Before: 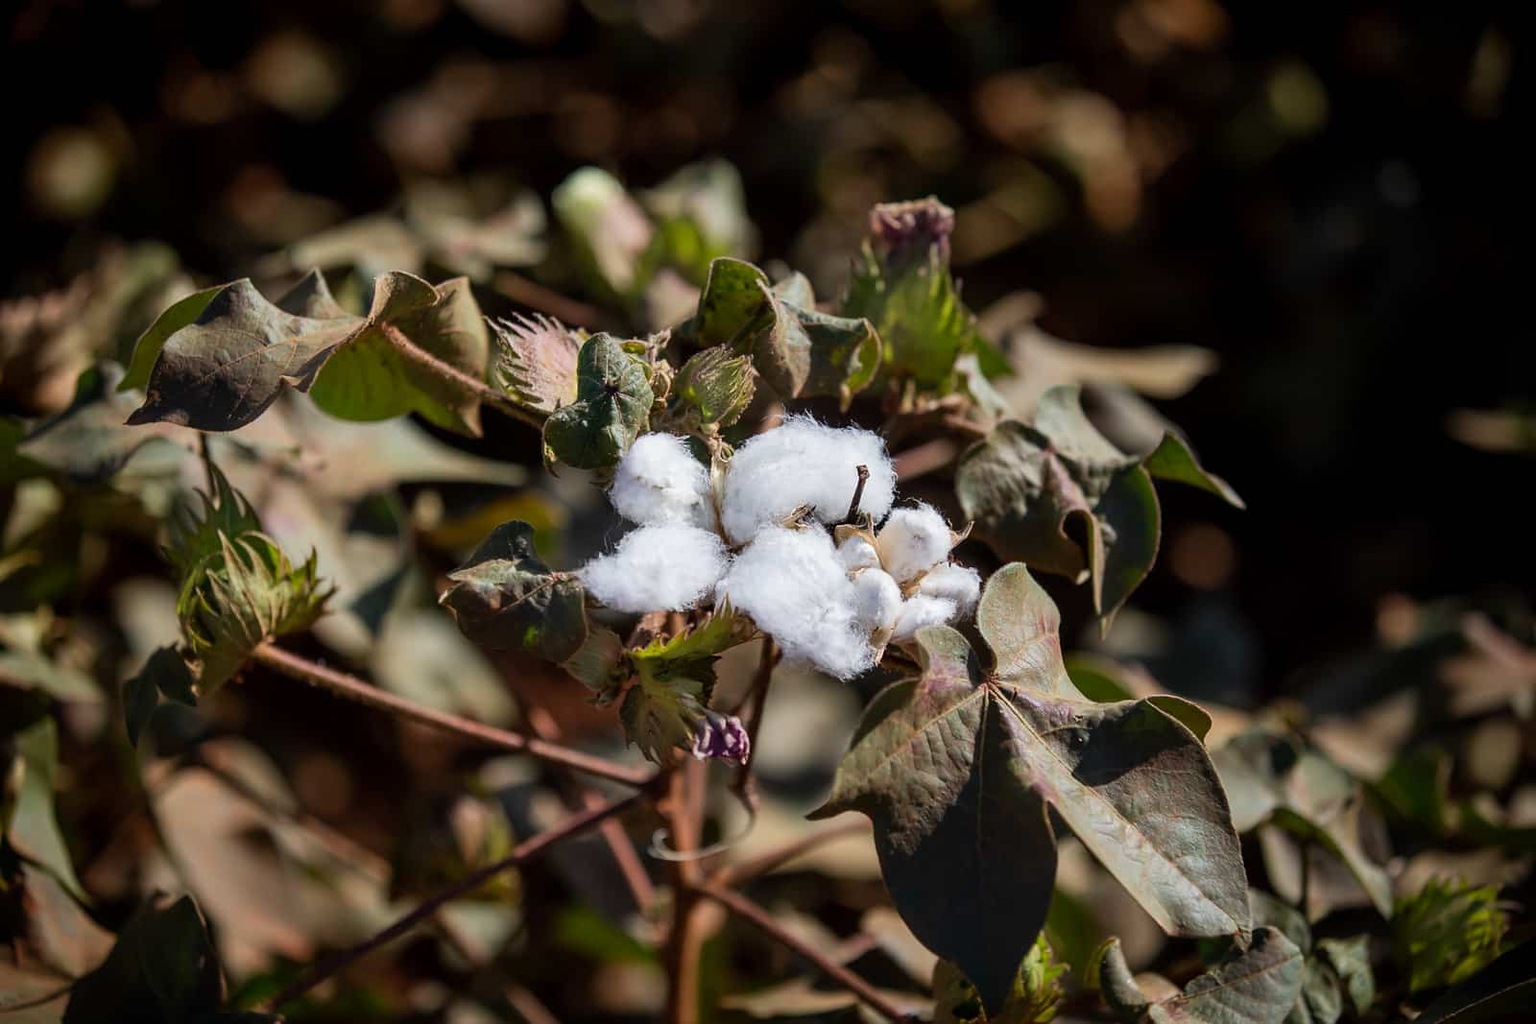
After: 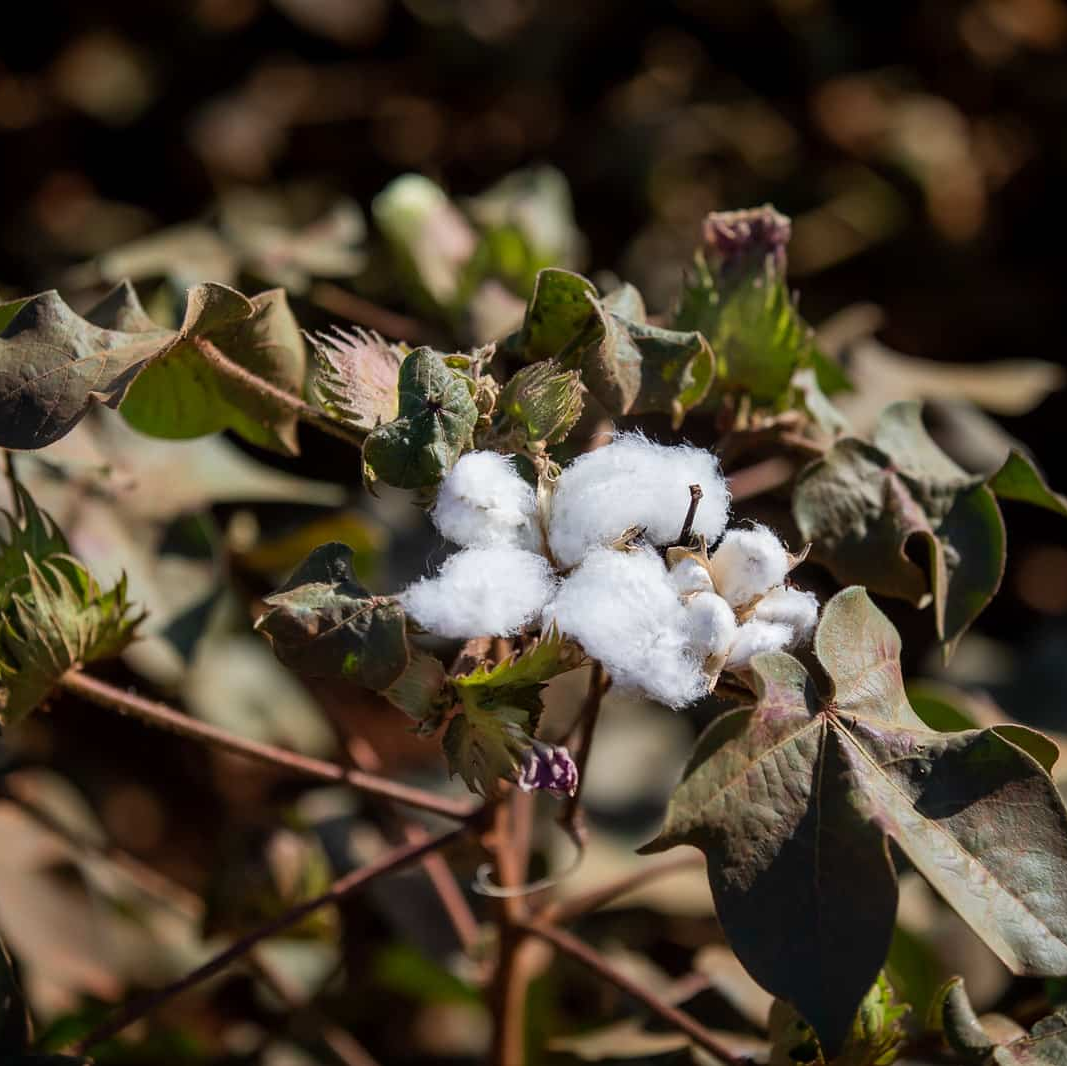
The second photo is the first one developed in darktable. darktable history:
crop and rotate: left 12.692%, right 20.619%
